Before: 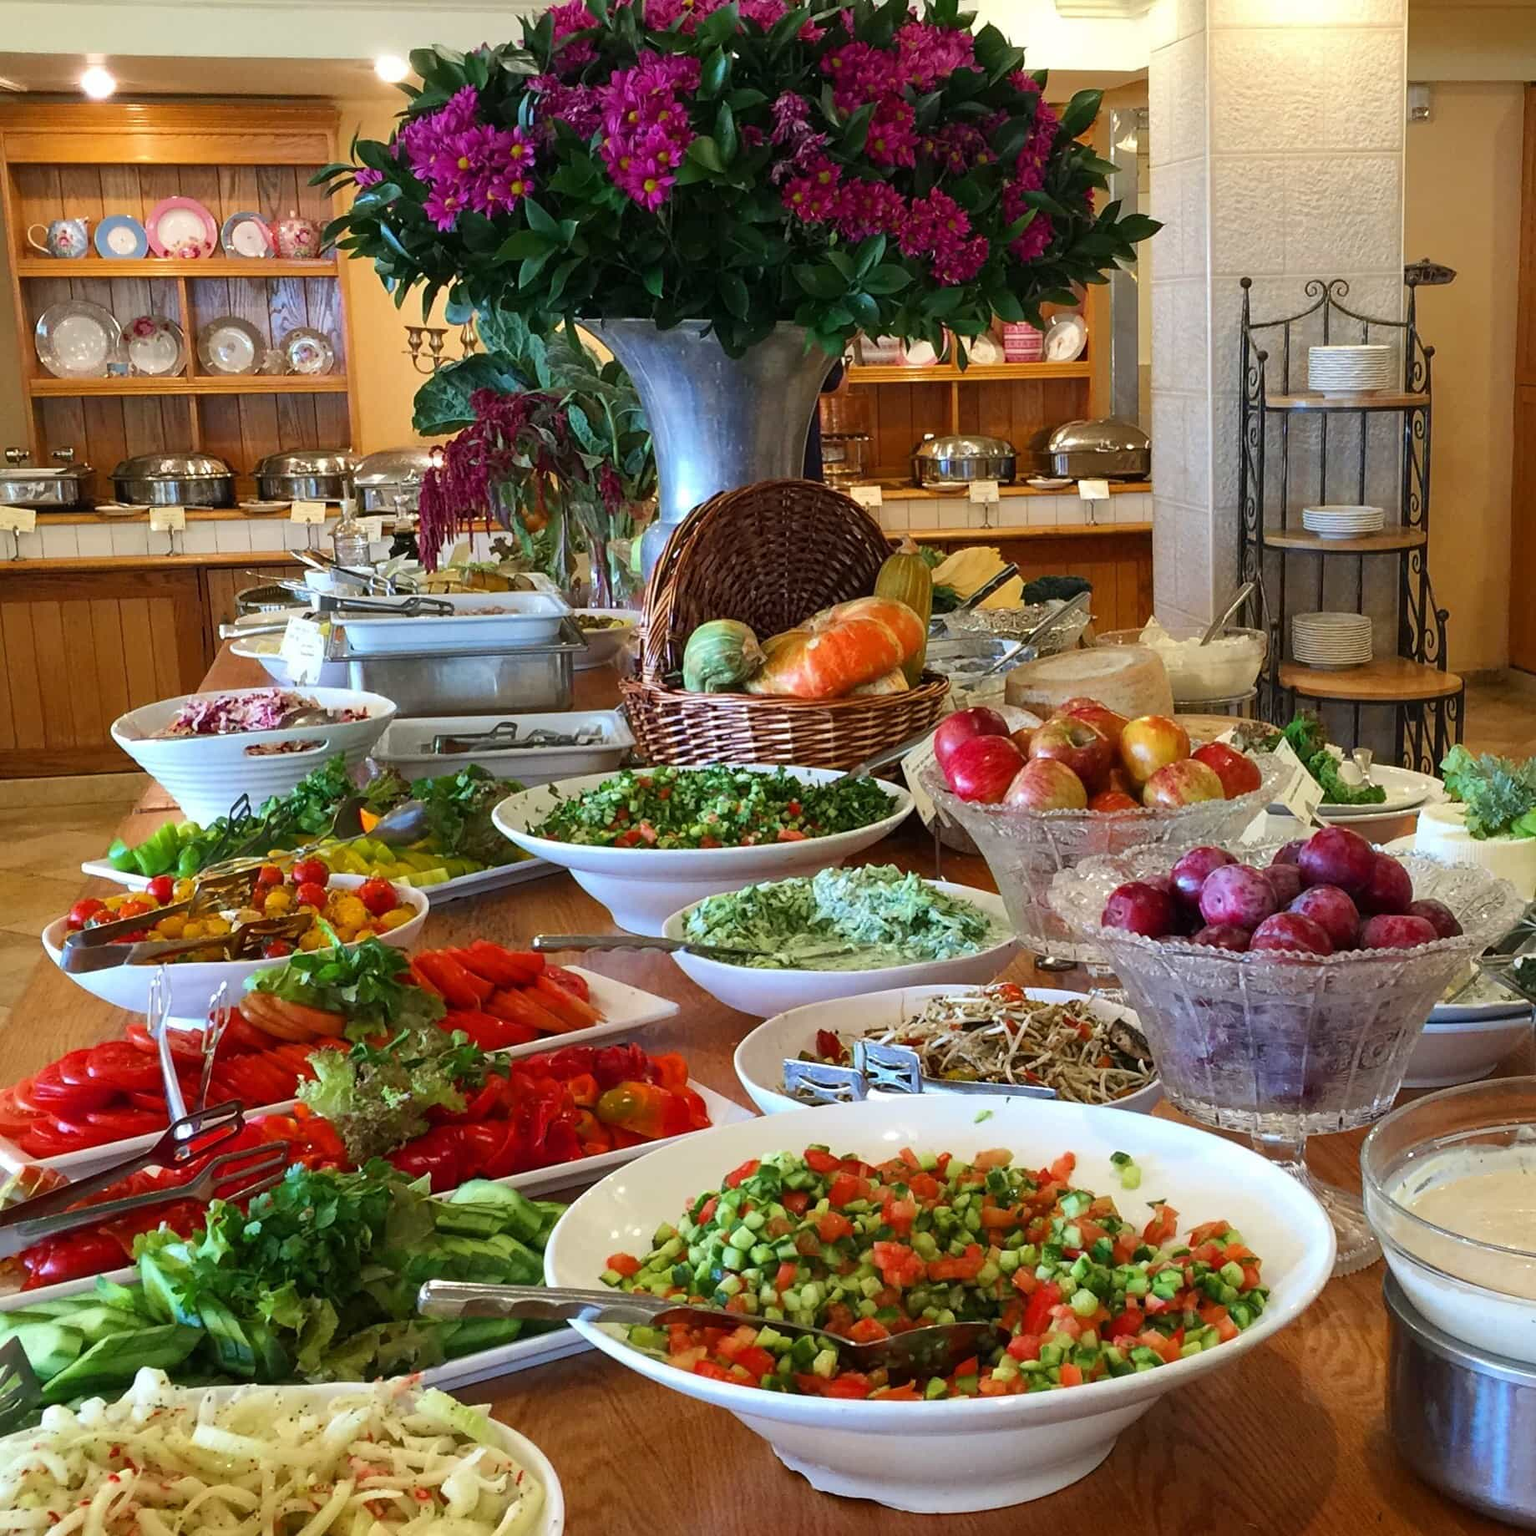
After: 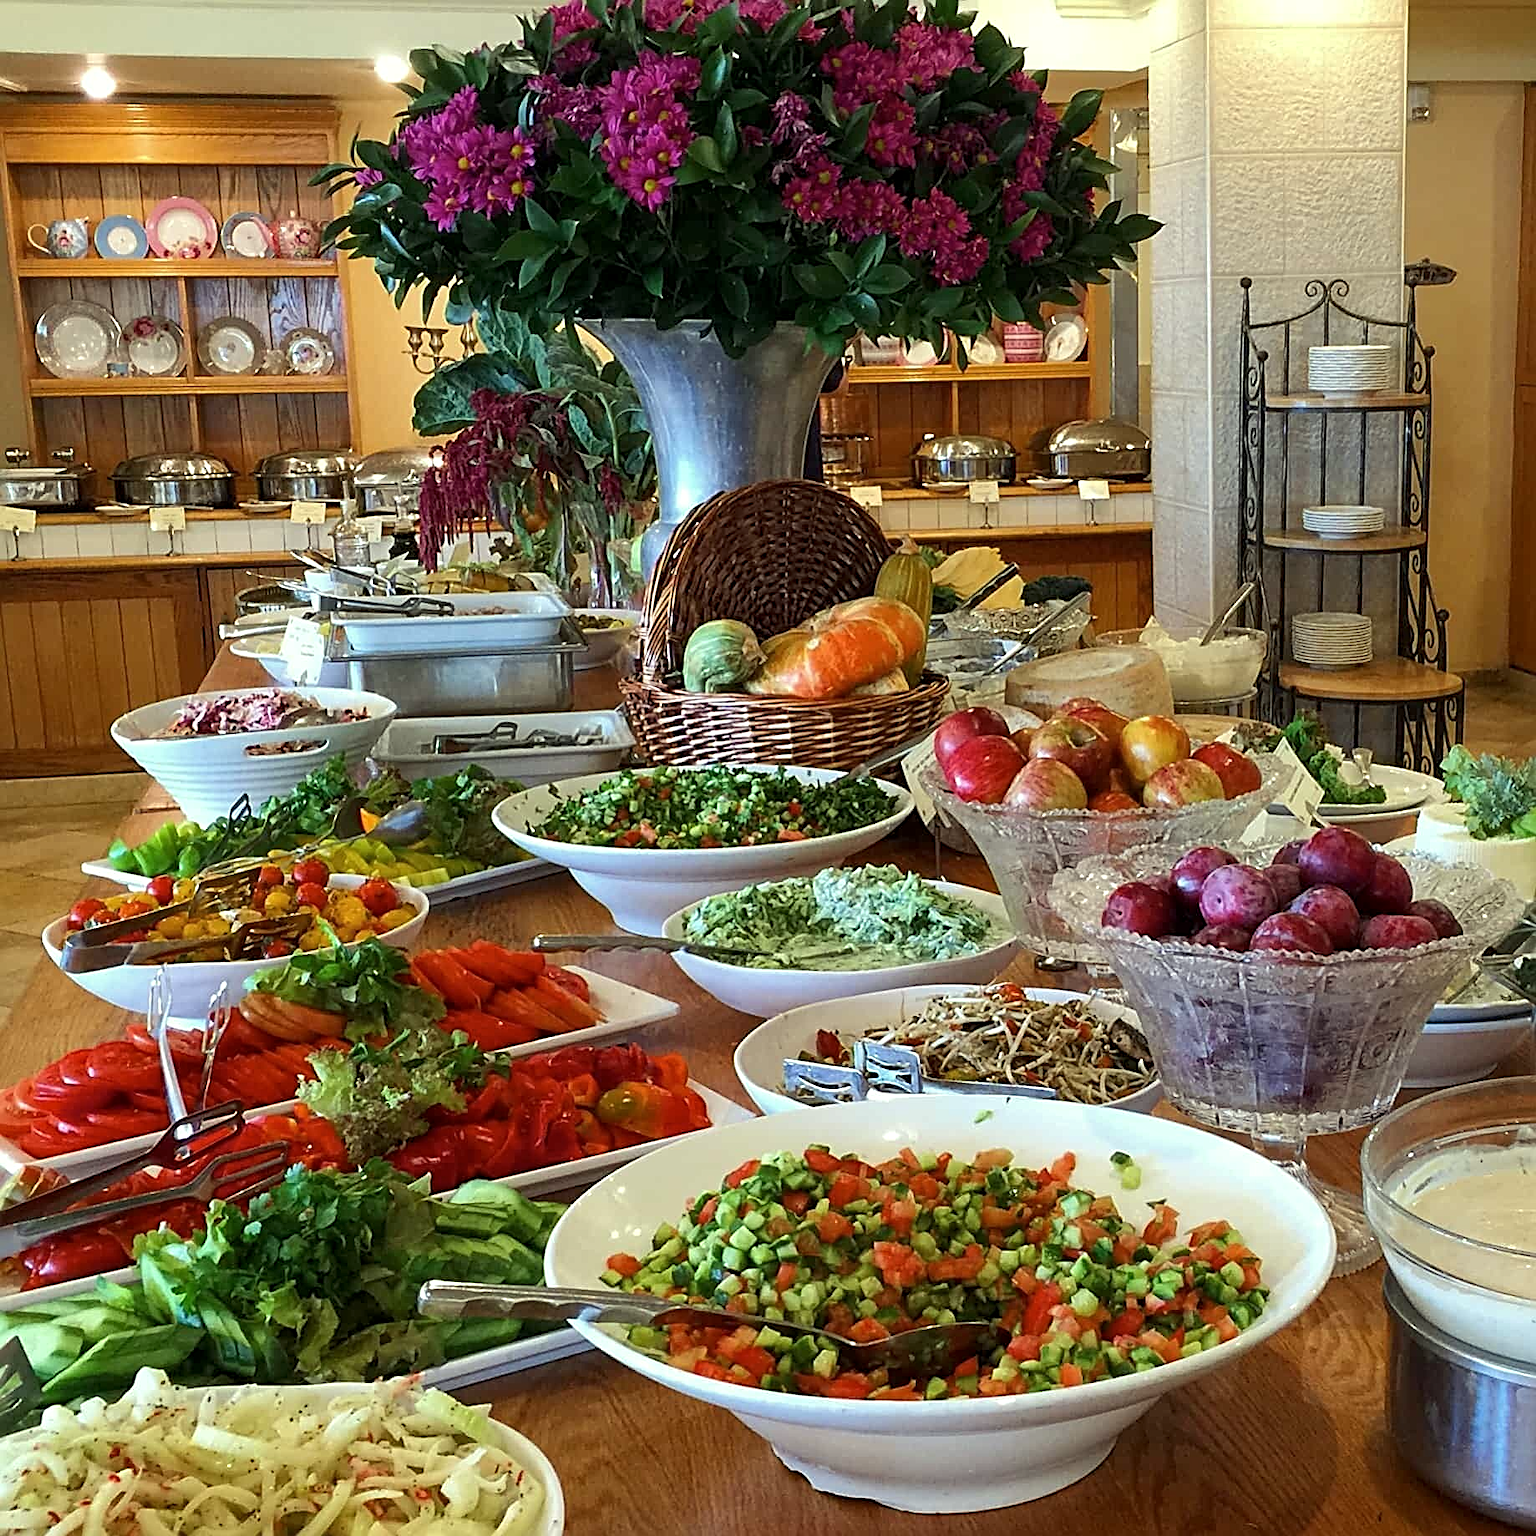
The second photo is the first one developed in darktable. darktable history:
color correction: highlights a* -4.64, highlights b* 5.04, saturation 0.94
local contrast: highlights 103%, shadows 102%, detail 119%, midtone range 0.2
sharpen: radius 2.605, amount 0.69
tone equalizer: edges refinement/feathering 500, mask exposure compensation -1.57 EV, preserve details no
